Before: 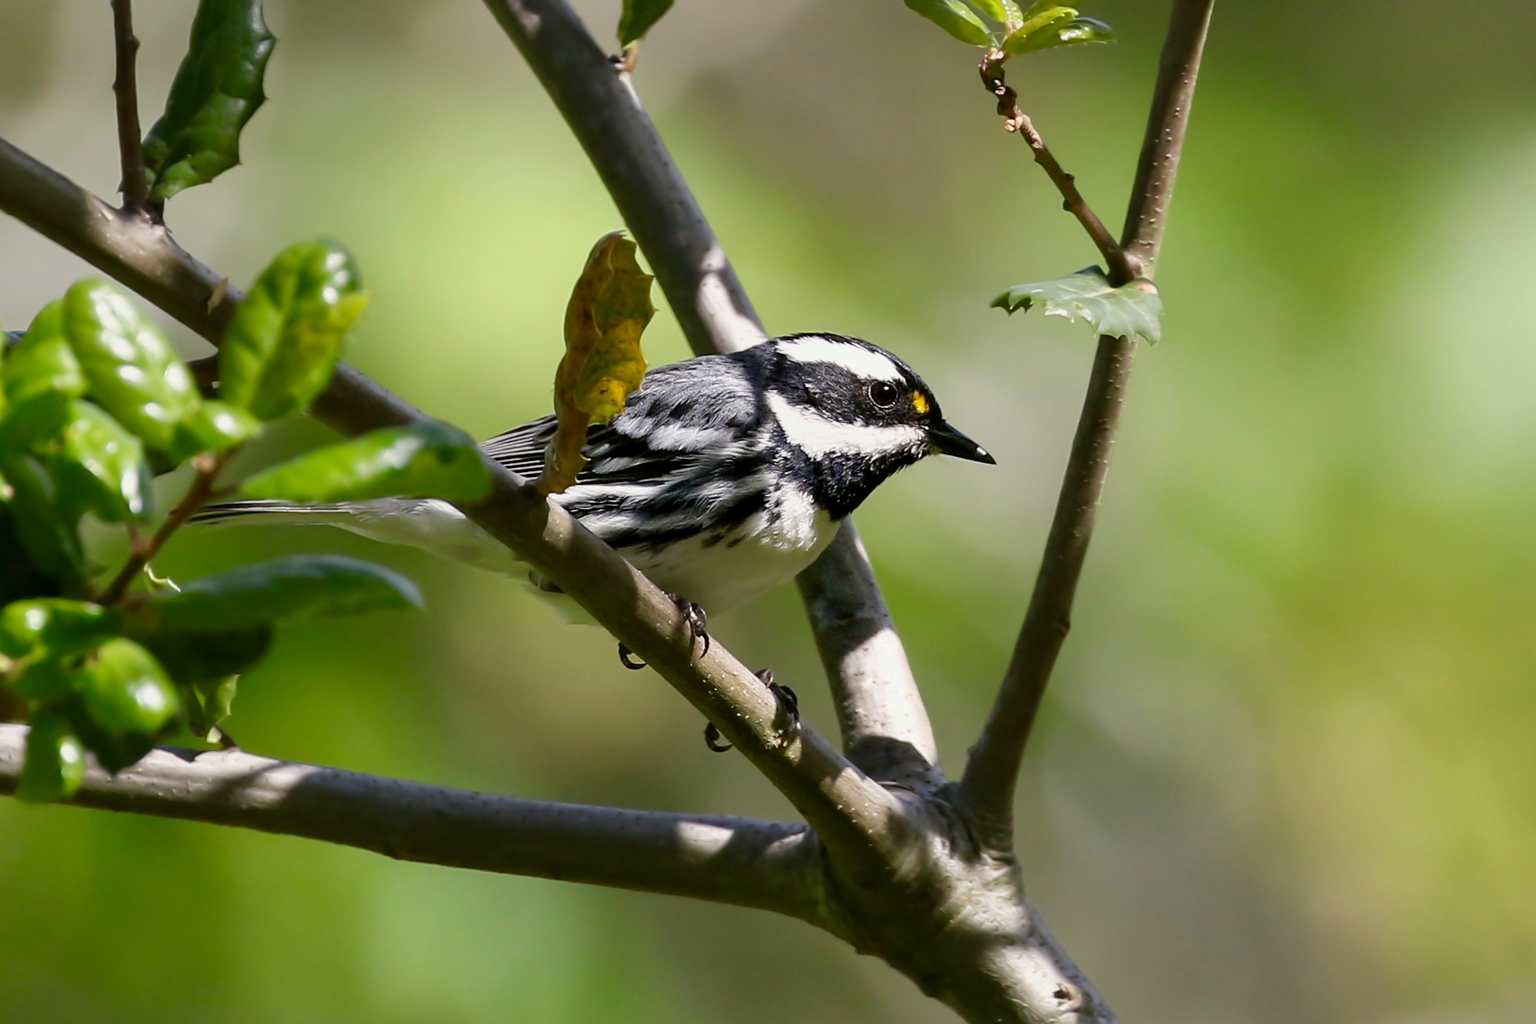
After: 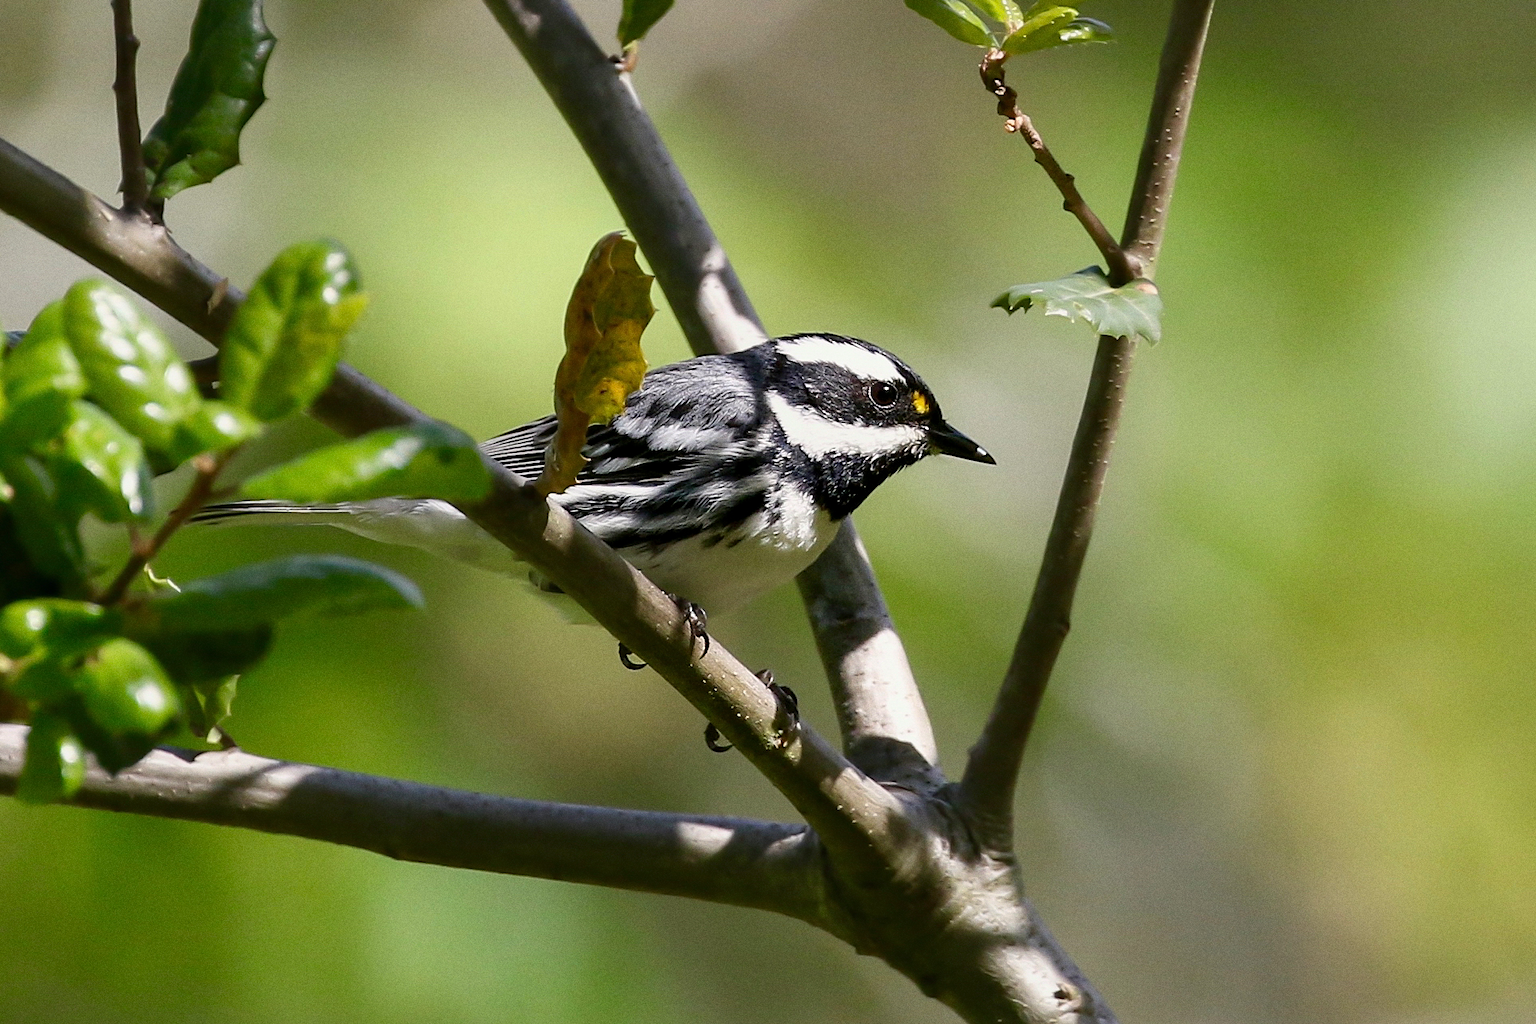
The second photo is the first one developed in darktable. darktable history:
exposure: exposure 0.014 EV, compensate highlight preservation false
grain: coarseness 0.09 ISO
sharpen: radius 1
